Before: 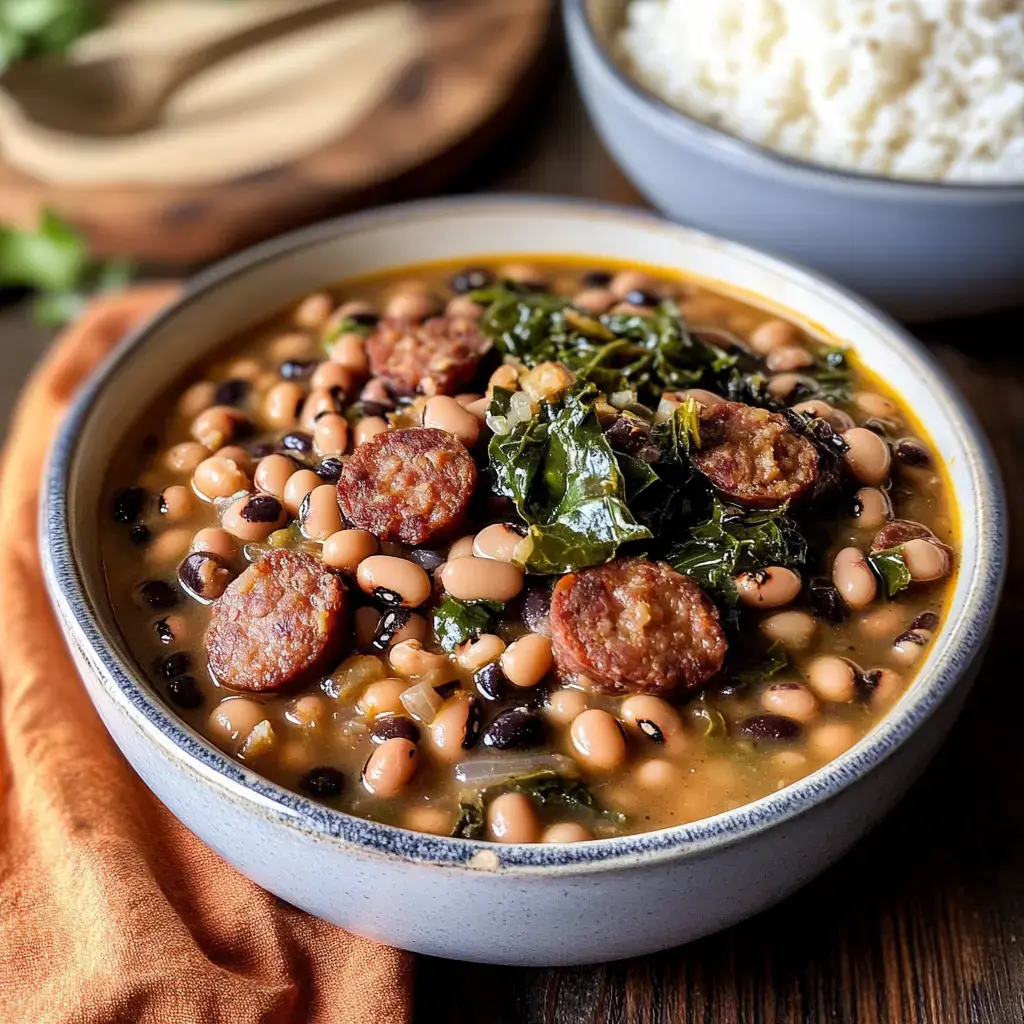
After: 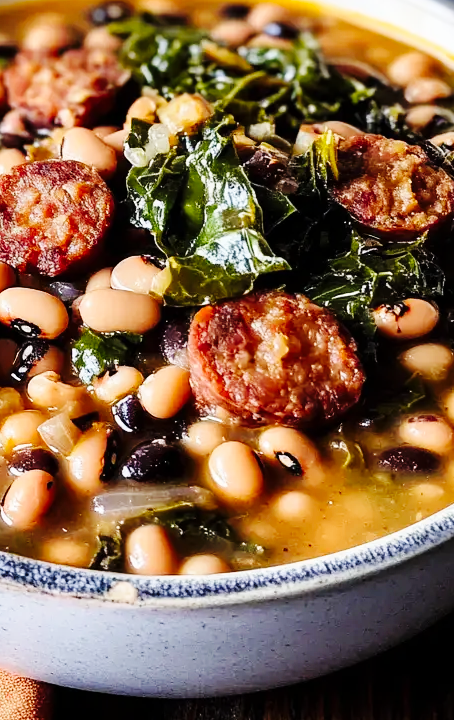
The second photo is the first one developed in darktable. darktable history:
base curve: curves: ch0 [(0, 0) (0.036, 0.025) (0.121, 0.166) (0.206, 0.329) (0.605, 0.79) (1, 1)], preserve colors none
crop: left 35.432%, top 26.233%, right 20.145%, bottom 3.432%
